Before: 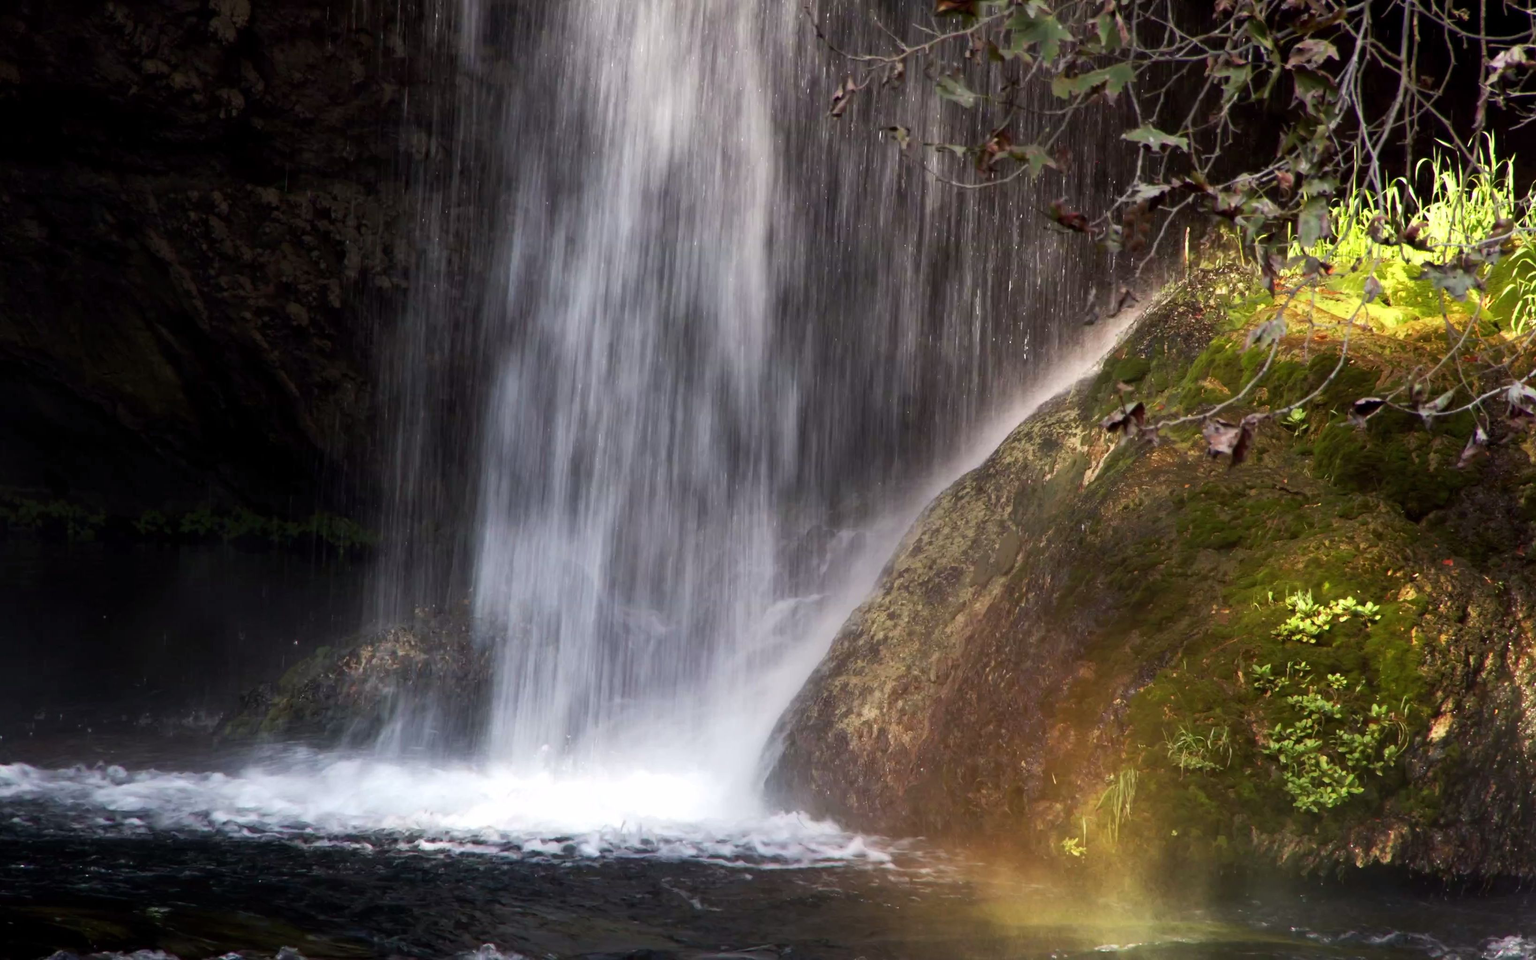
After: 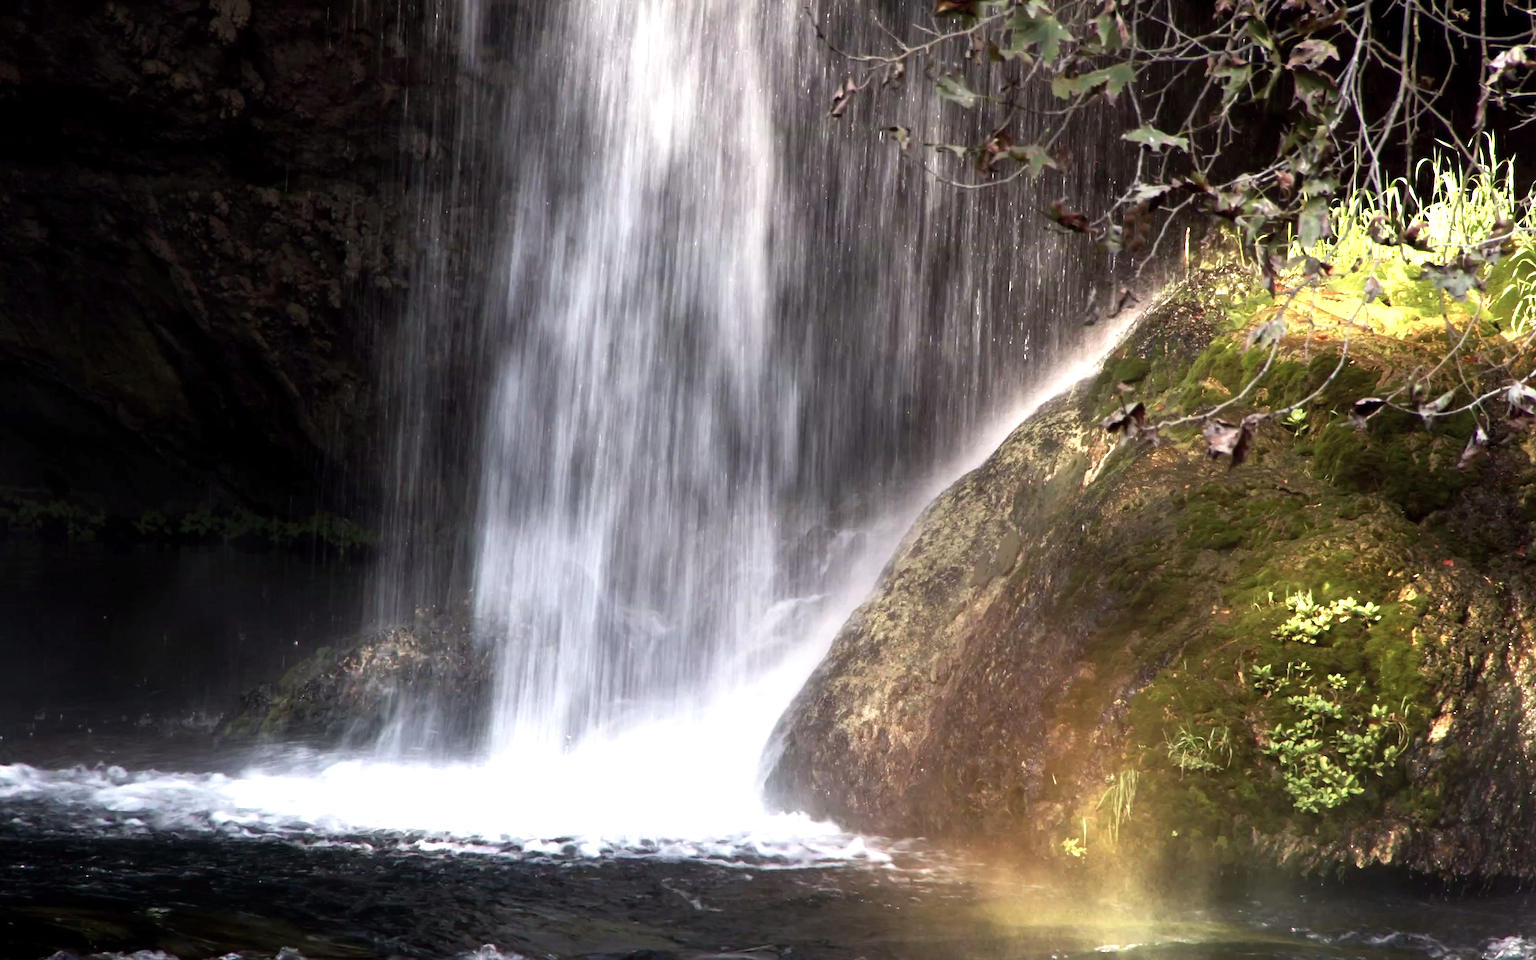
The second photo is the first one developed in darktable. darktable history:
levels: levels [0, 0.394, 0.787]
contrast brightness saturation: contrast 0.059, brightness -0.005, saturation -0.241
